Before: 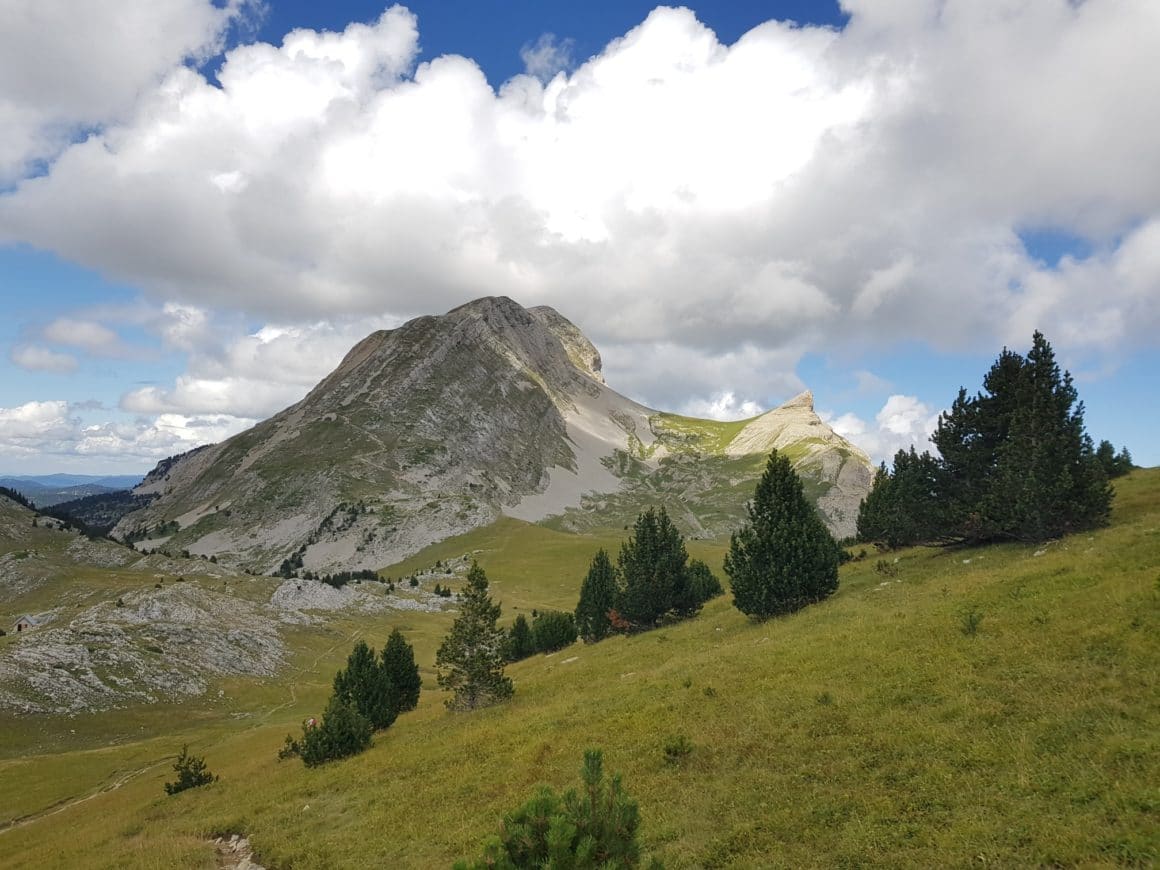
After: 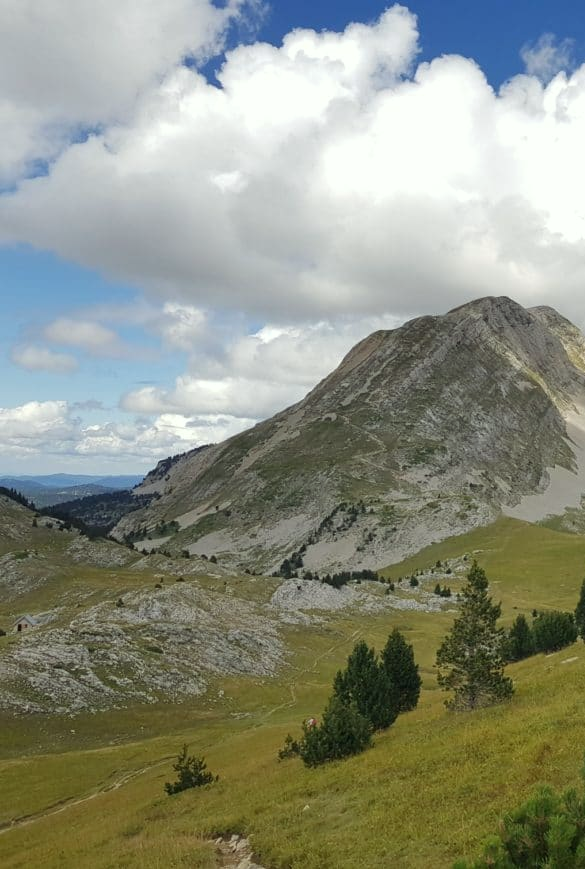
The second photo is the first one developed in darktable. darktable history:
crop and rotate: left 0.06%, top 0%, right 49.499%
color correction: highlights a* -2.62, highlights b* 2.45
